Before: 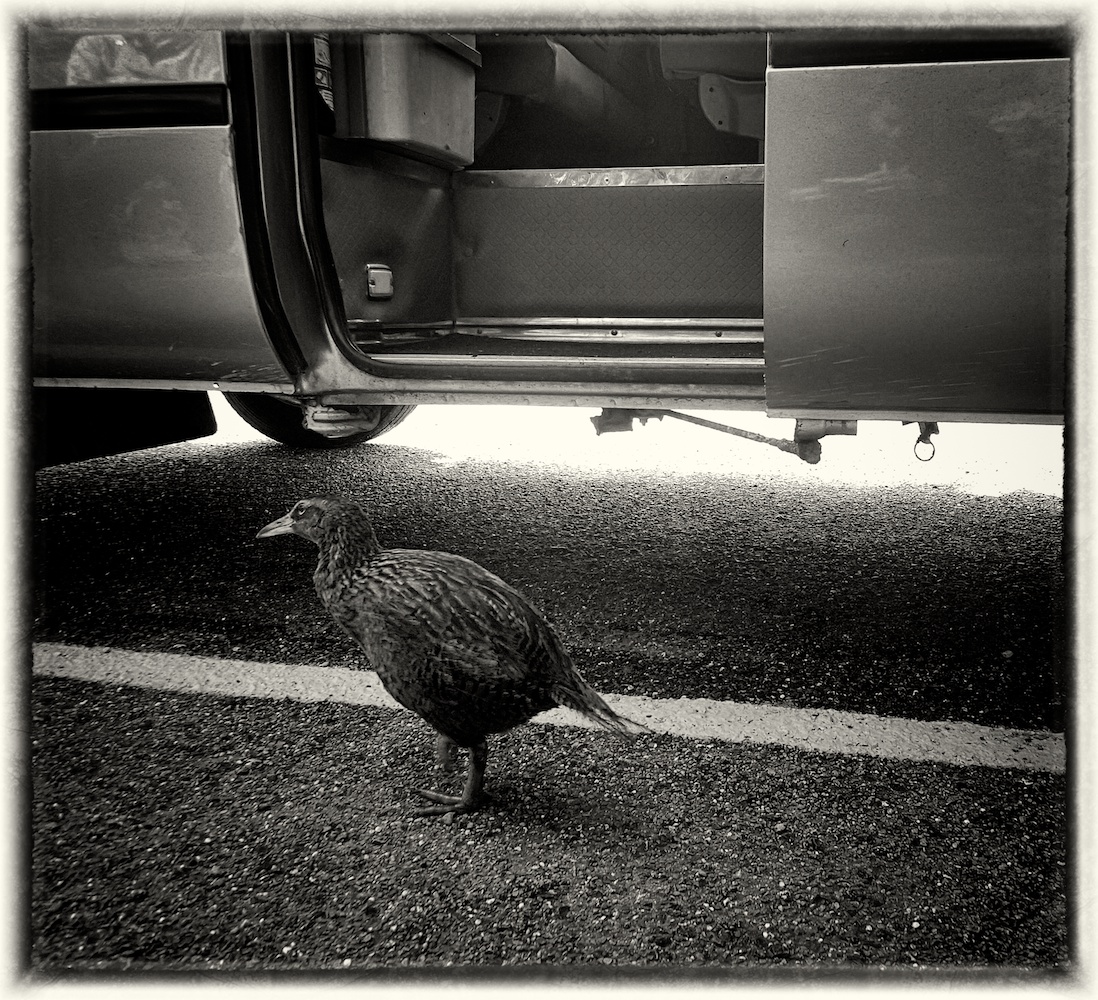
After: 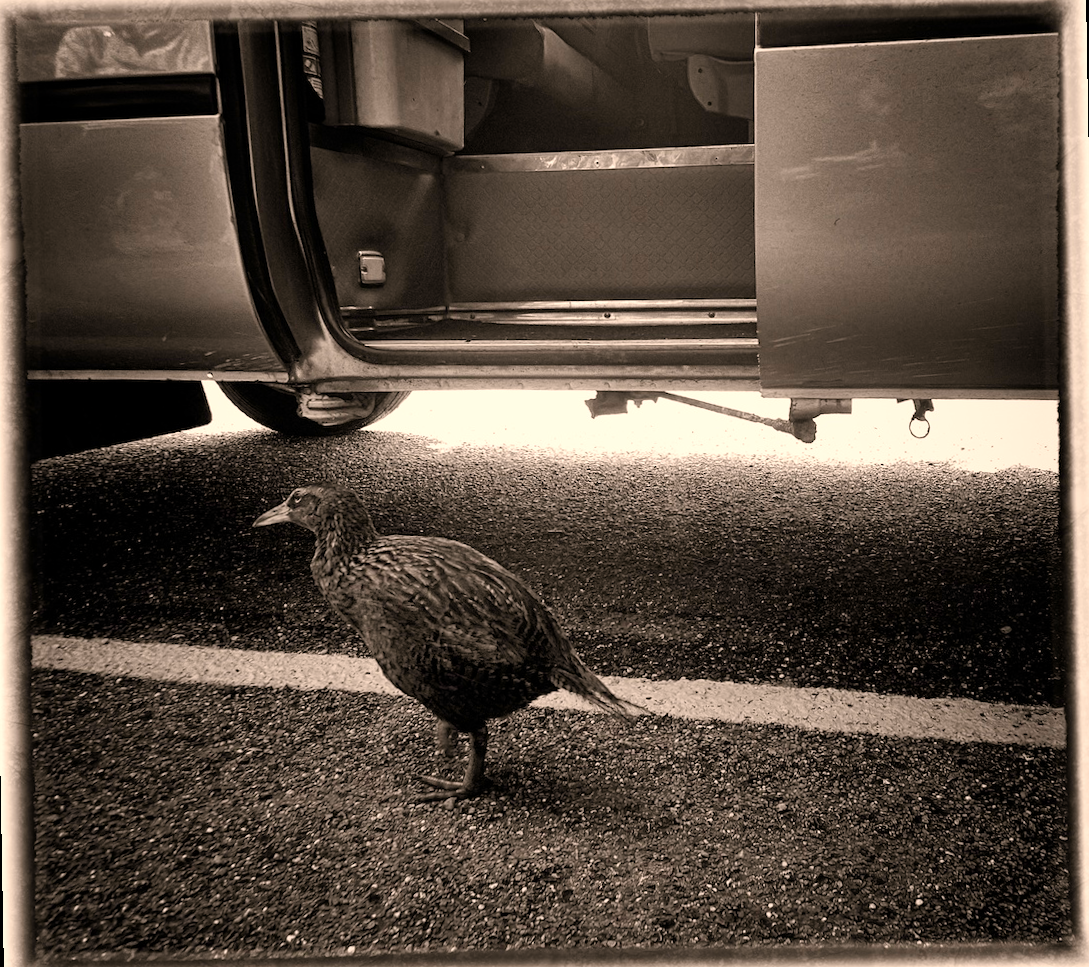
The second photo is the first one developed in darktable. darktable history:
rotate and perspective: rotation -1°, crop left 0.011, crop right 0.989, crop top 0.025, crop bottom 0.975
white balance: red 1.127, blue 0.943
color balance rgb: perceptual saturation grading › global saturation 20%, perceptual saturation grading › highlights -25%, perceptual saturation grading › shadows 50%
